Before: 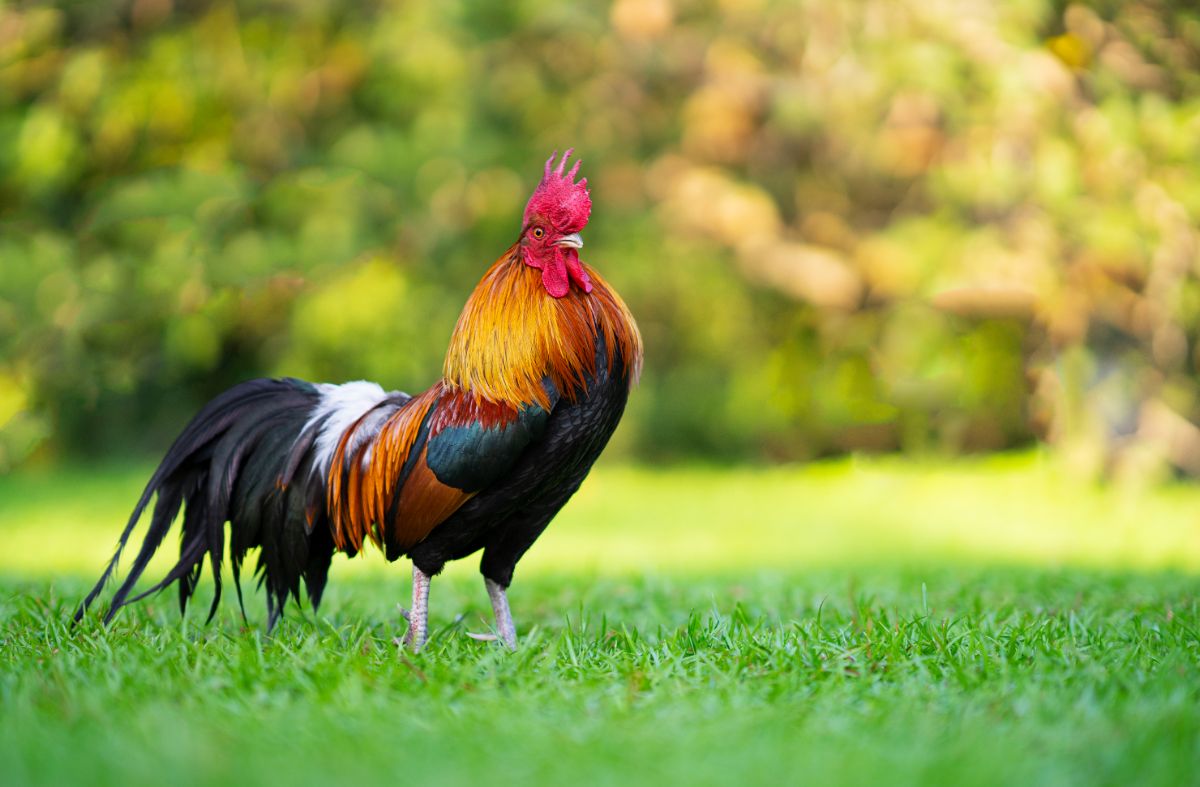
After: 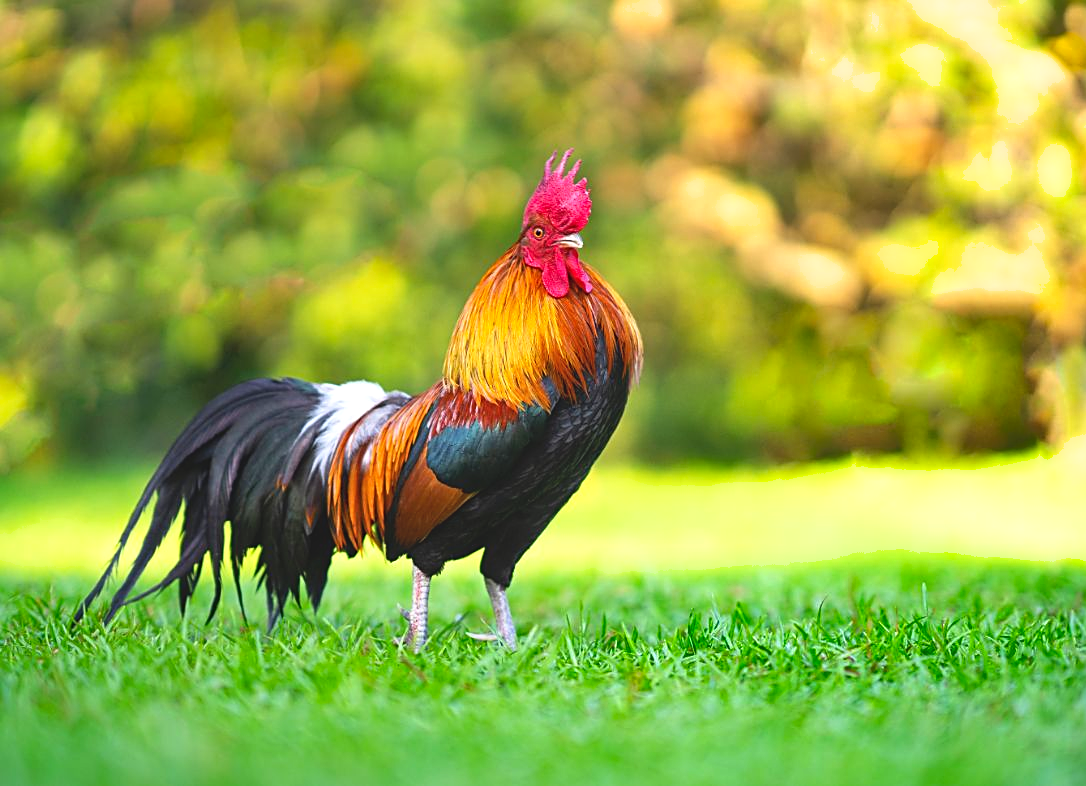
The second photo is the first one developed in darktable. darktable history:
crop: right 9.483%, bottom 0.041%
sharpen: on, module defaults
local contrast: highlights 69%, shadows 65%, detail 81%, midtone range 0.33
shadows and highlights: shadows 59.28, soften with gaussian
exposure: black level correction 0, exposure 0.594 EV, compensate exposure bias true, compensate highlight preservation false
